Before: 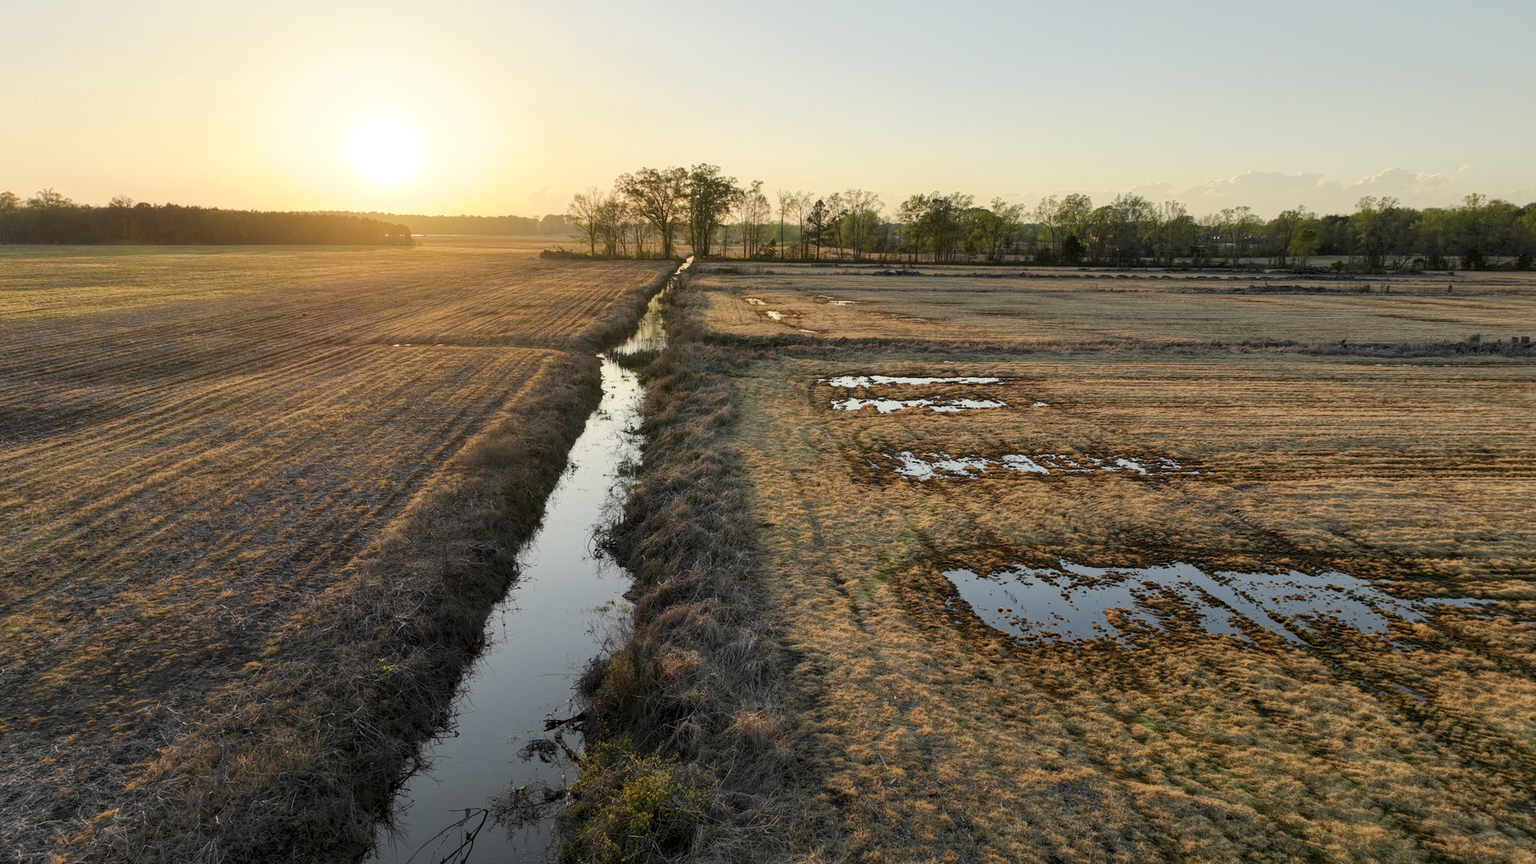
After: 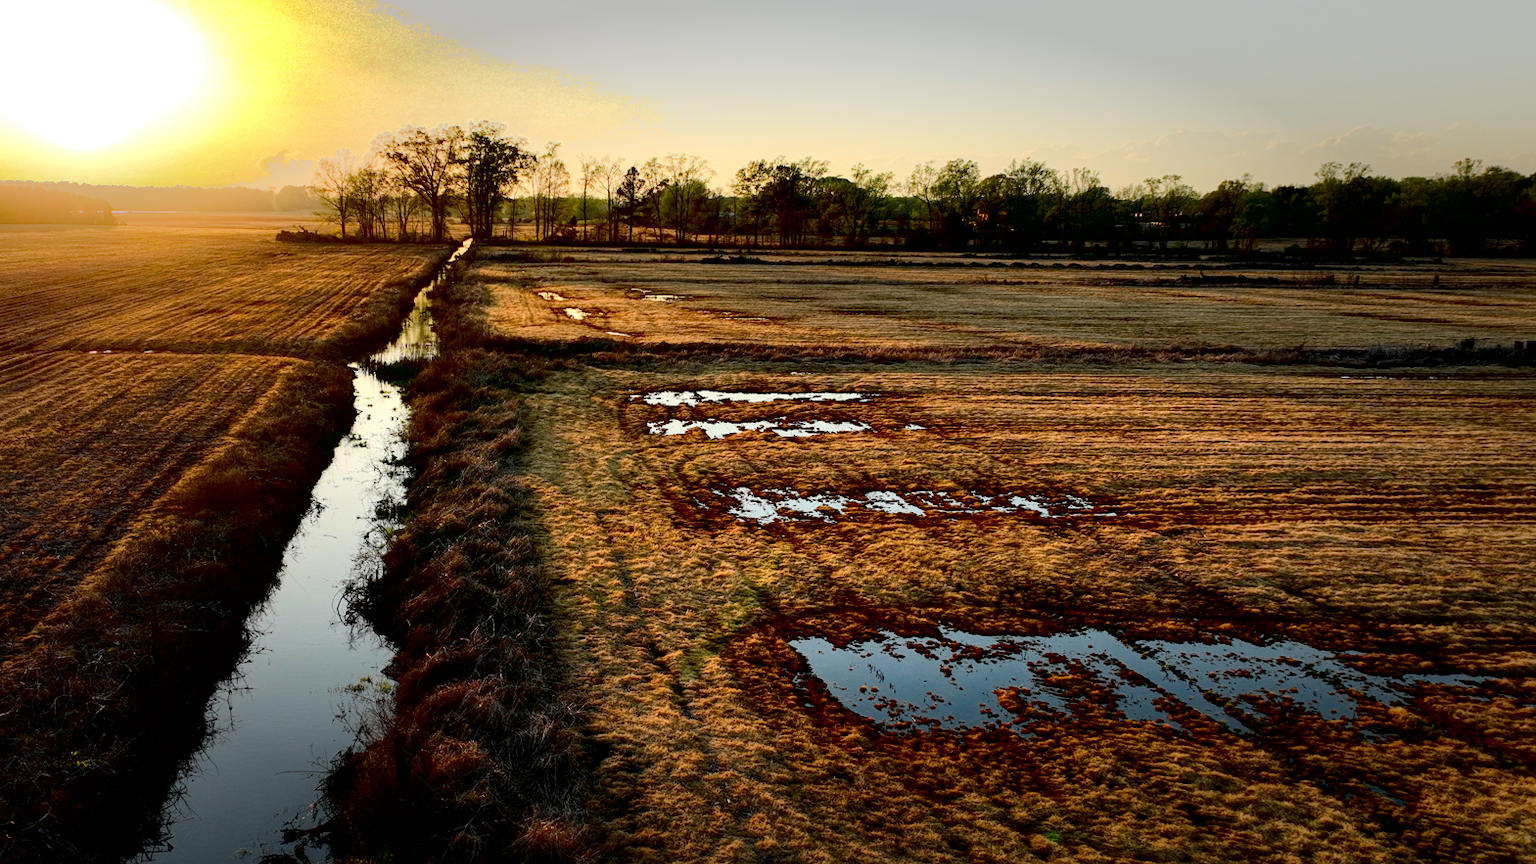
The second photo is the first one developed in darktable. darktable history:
shadows and highlights: shadows -21.66, highlights 98.18, soften with gaussian
crop and rotate: left 21.084%, top 8.016%, right 0.447%, bottom 13.419%
contrast brightness saturation: contrast 0.191, brightness -0.114, saturation 0.212
vignetting: fall-off start 49.42%, saturation -0.023, automatic ratio true, width/height ratio 1.285, unbound false
exposure: black level correction 0.032, exposure 0.308 EV, compensate highlight preservation false
